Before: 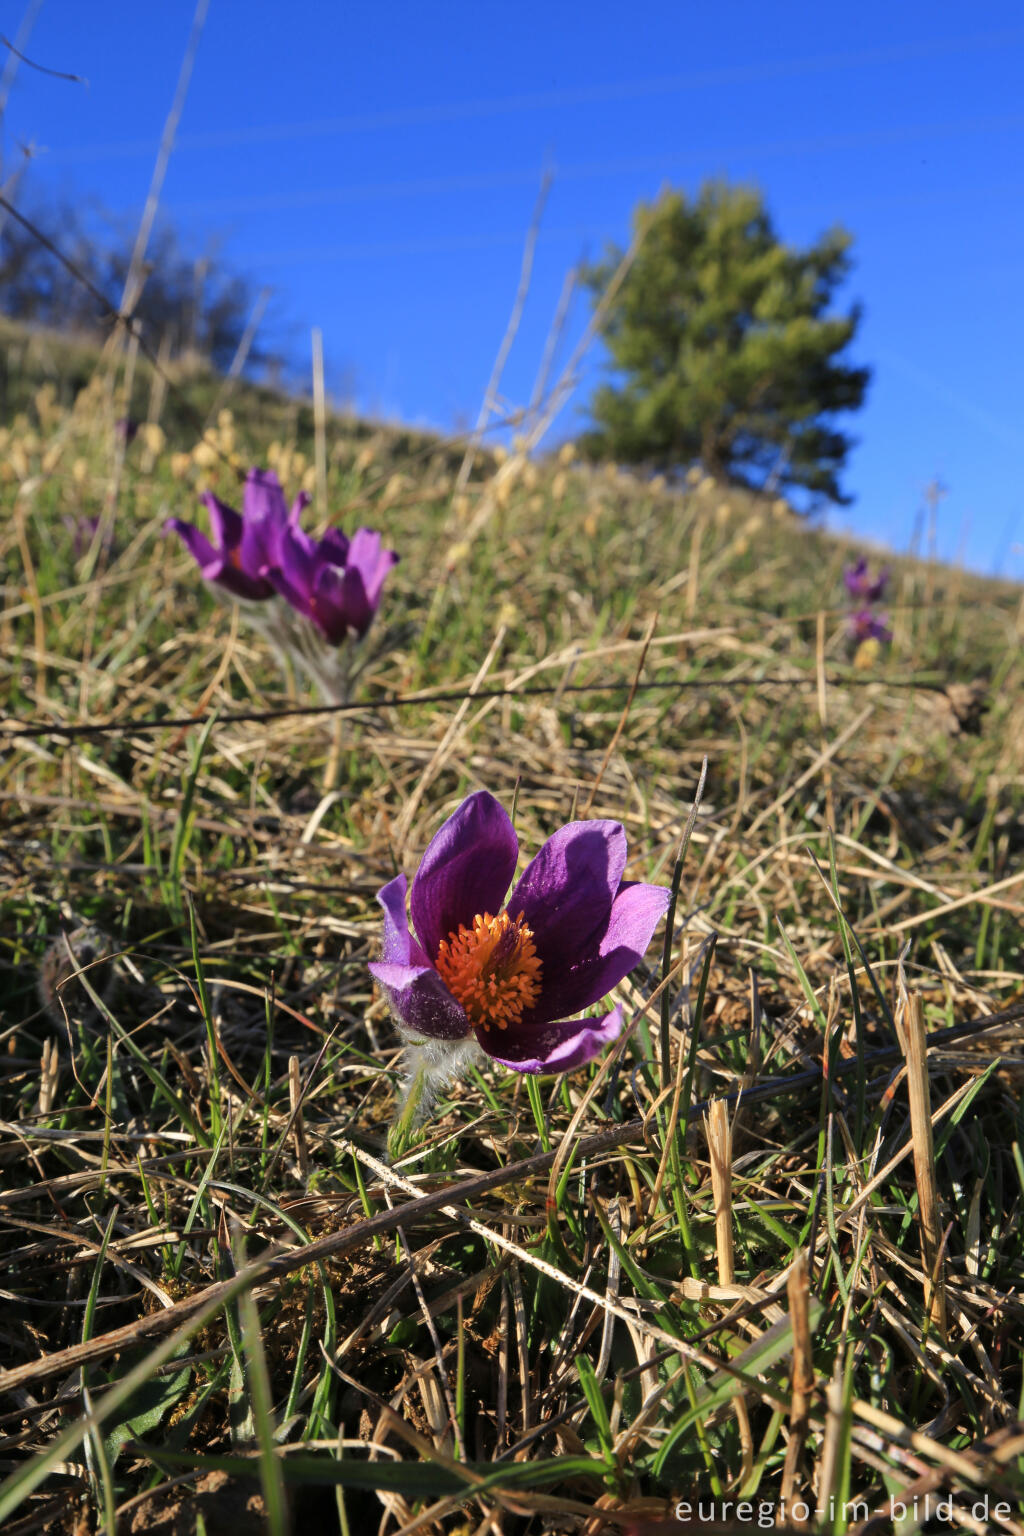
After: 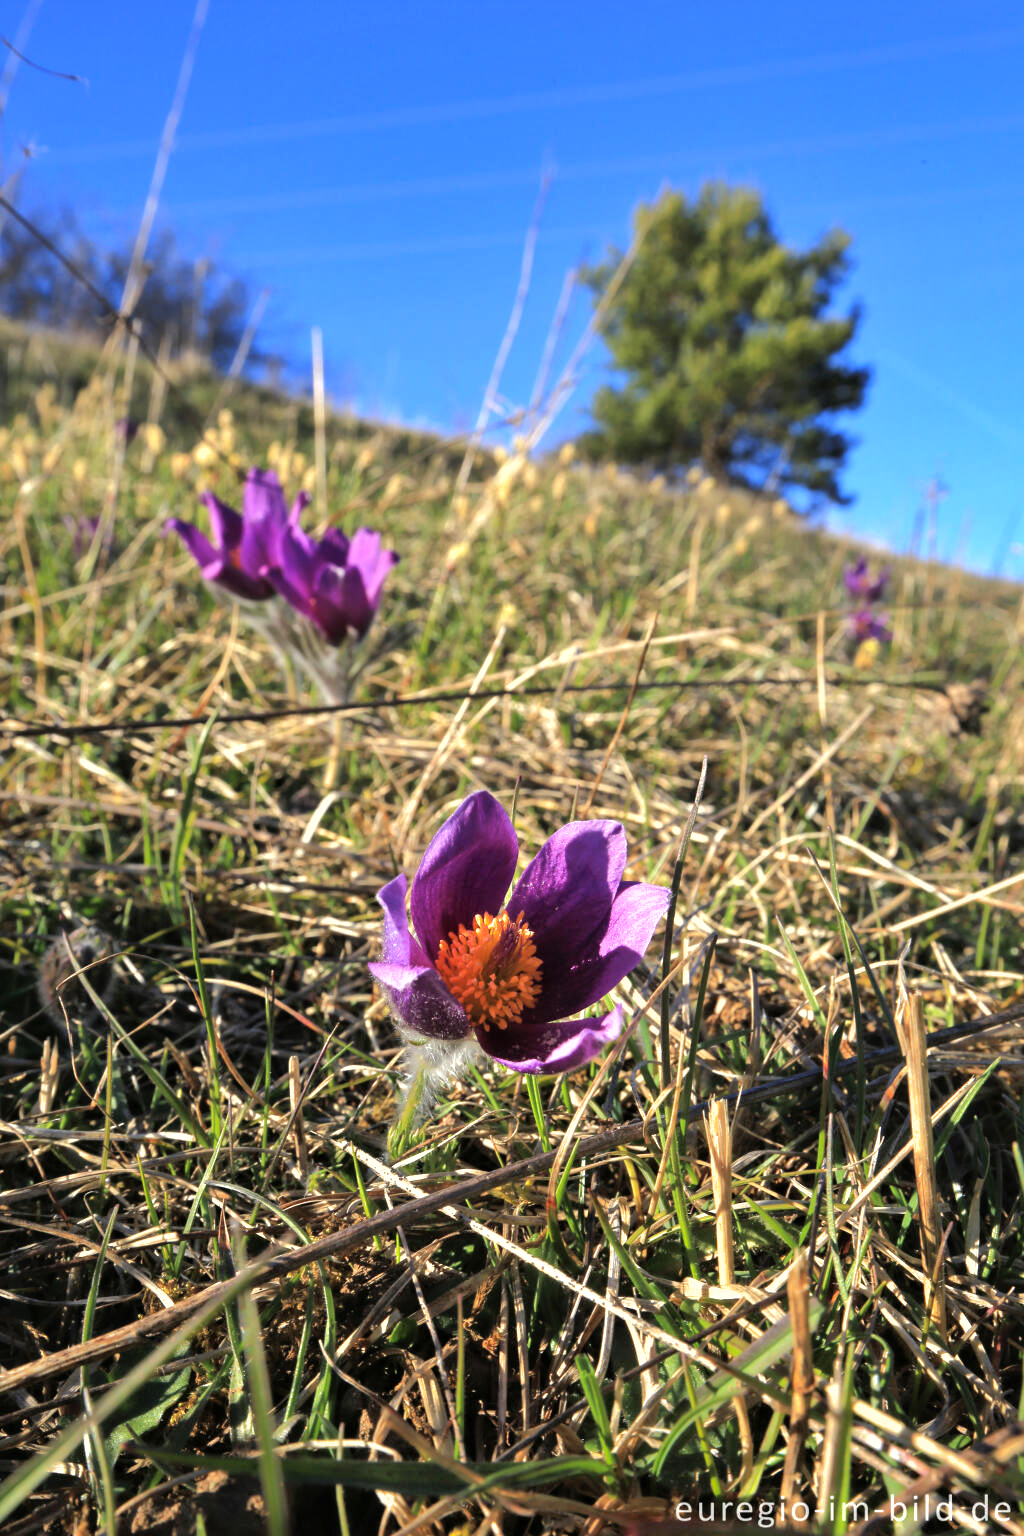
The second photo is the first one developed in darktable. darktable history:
shadows and highlights: on, module defaults
exposure: black level correction -0.001, exposure 0.08 EV, compensate highlight preservation false
tone equalizer: -8 EV -0.756 EV, -7 EV -0.72 EV, -6 EV -0.613 EV, -5 EV -0.38 EV, -3 EV 0.37 EV, -2 EV 0.6 EV, -1 EV 0.677 EV, +0 EV 0.72 EV
contrast equalizer: octaves 7, y [[0.5, 0.488, 0.462, 0.461, 0.491, 0.5], [0.5 ×6], [0.5 ×6], [0 ×6], [0 ×6]], mix -0.283
